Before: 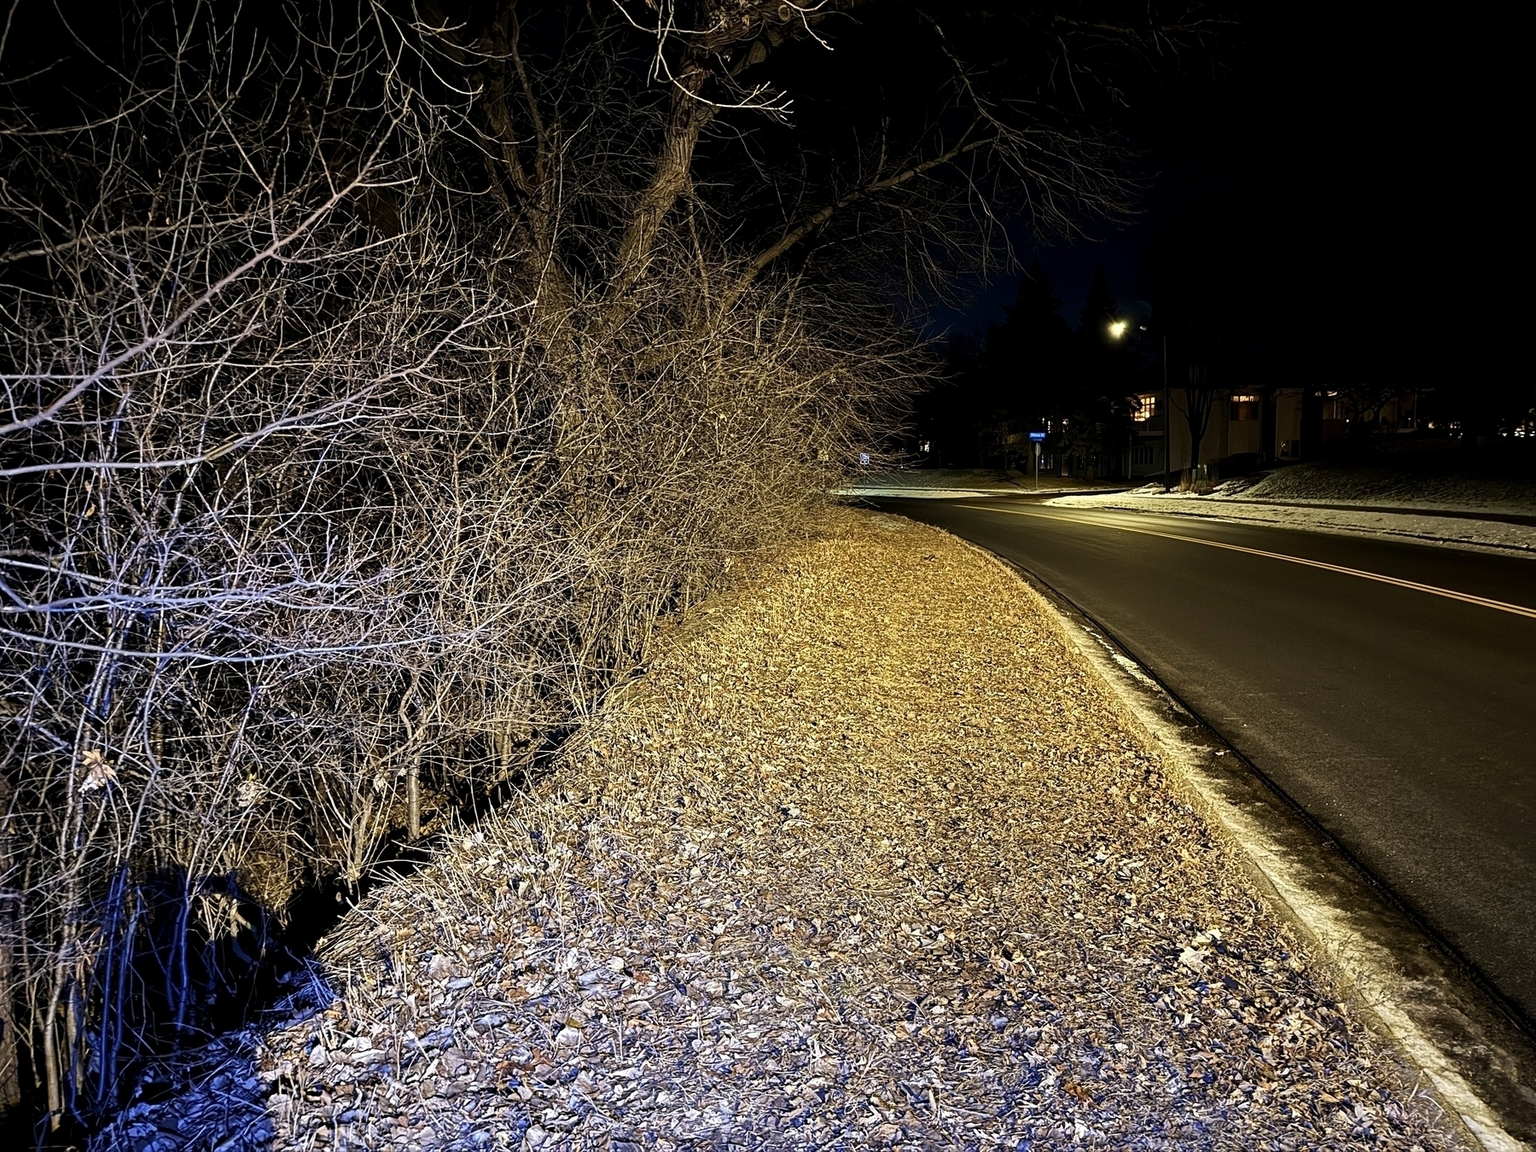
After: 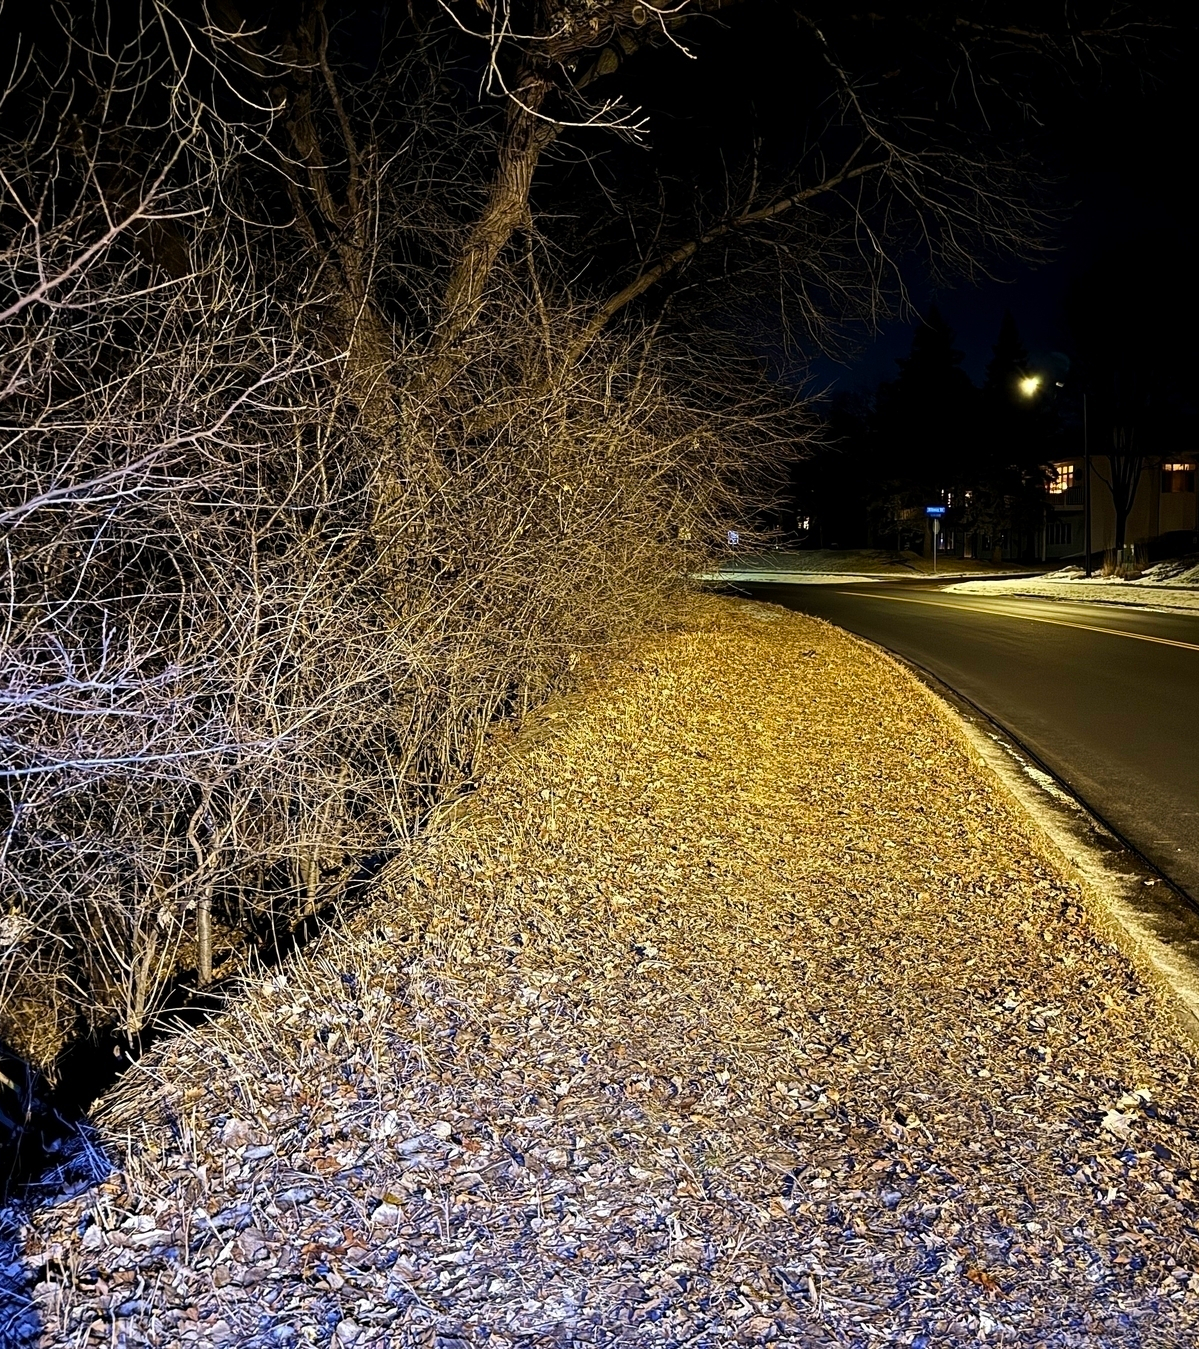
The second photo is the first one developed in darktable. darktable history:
crop and rotate: left 15.571%, right 17.763%
color balance rgb: perceptual saturation grading › global saturation 0.243%, global vibrance 20%
